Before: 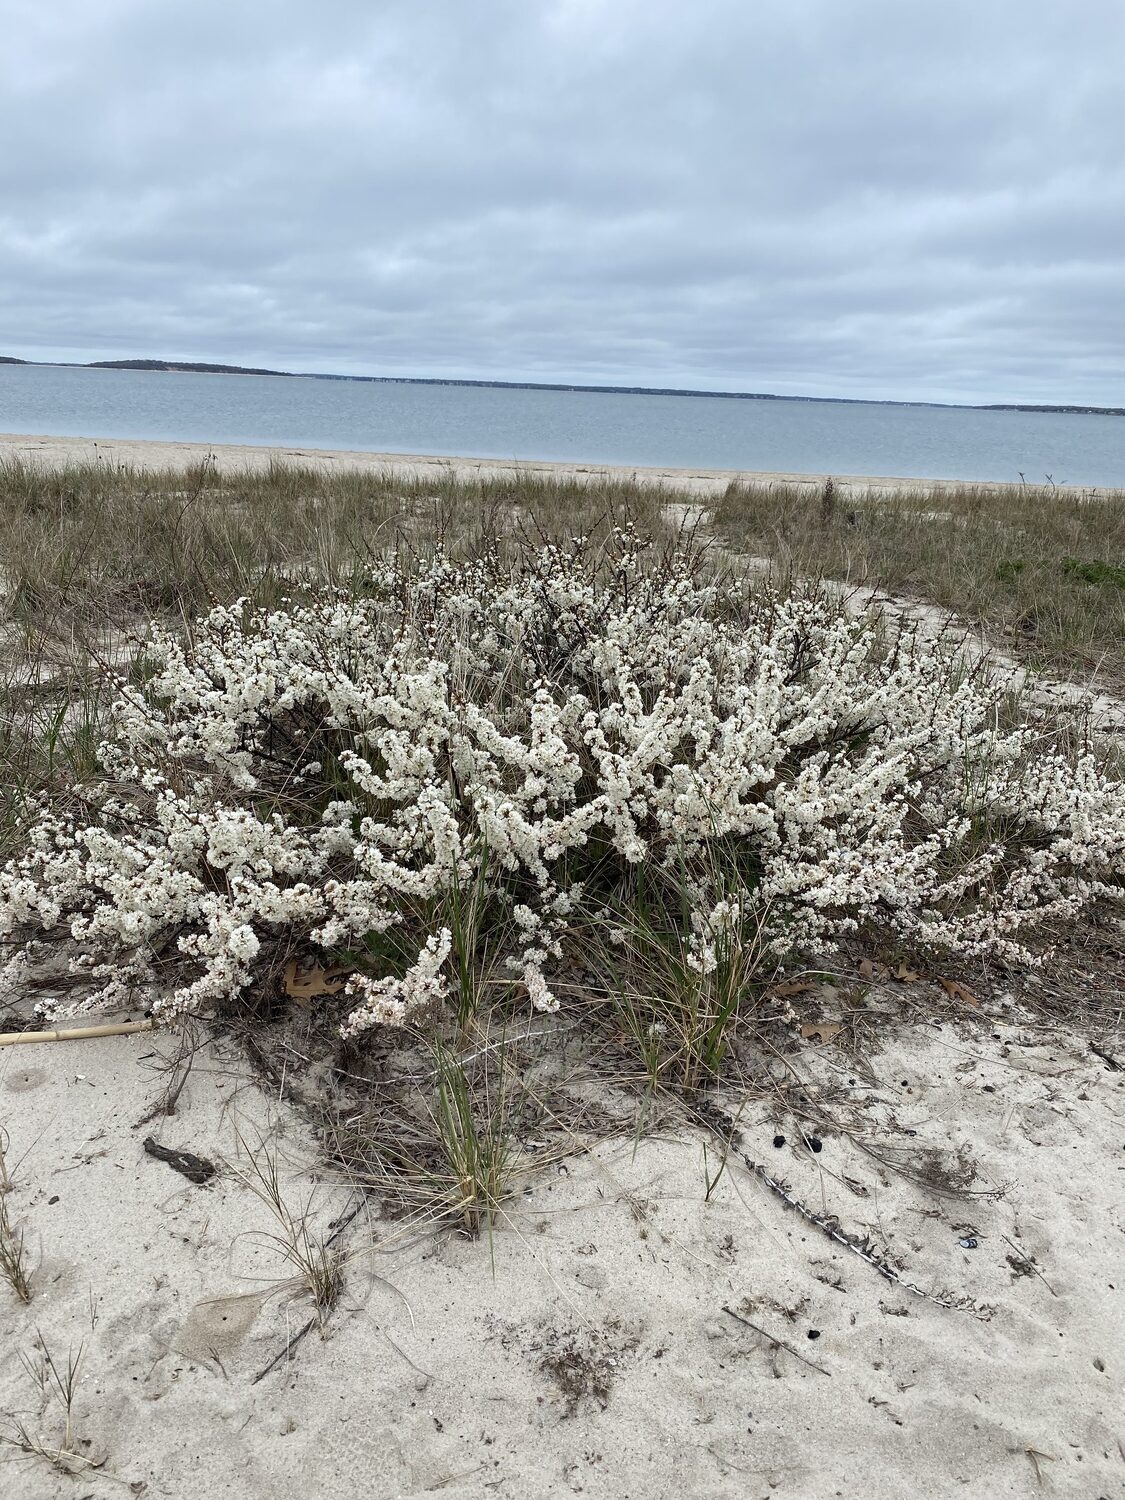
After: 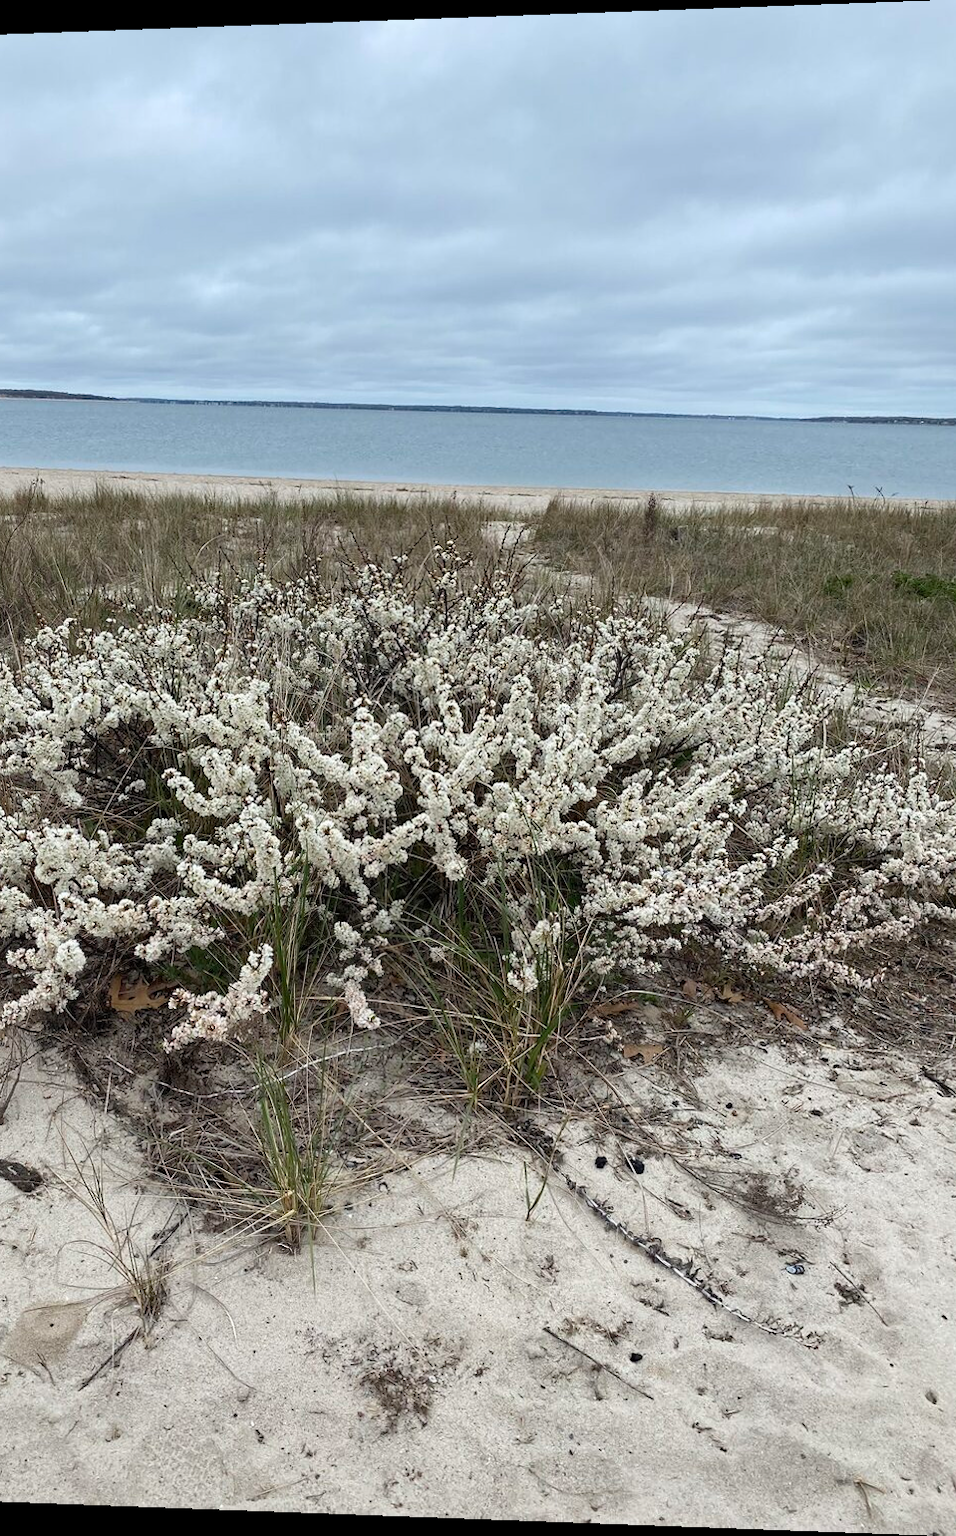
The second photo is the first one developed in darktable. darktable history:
crop and rotate: left 14.584%
rotate and perspective: lens shift (horizontal) -0.055, automatic cropping off
